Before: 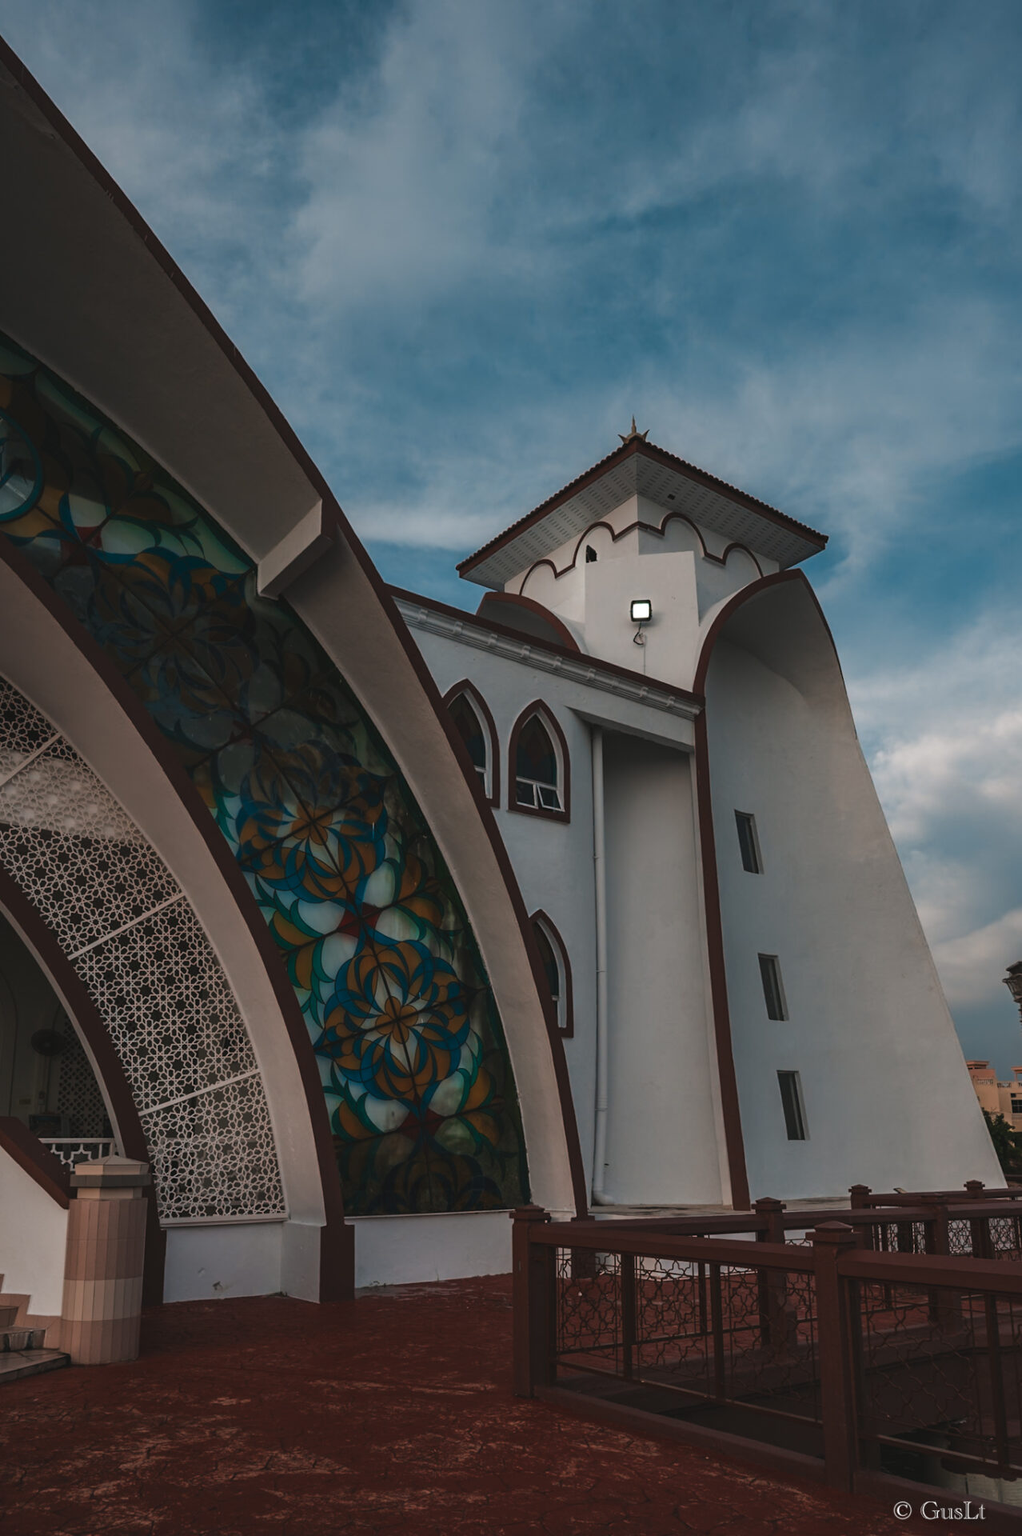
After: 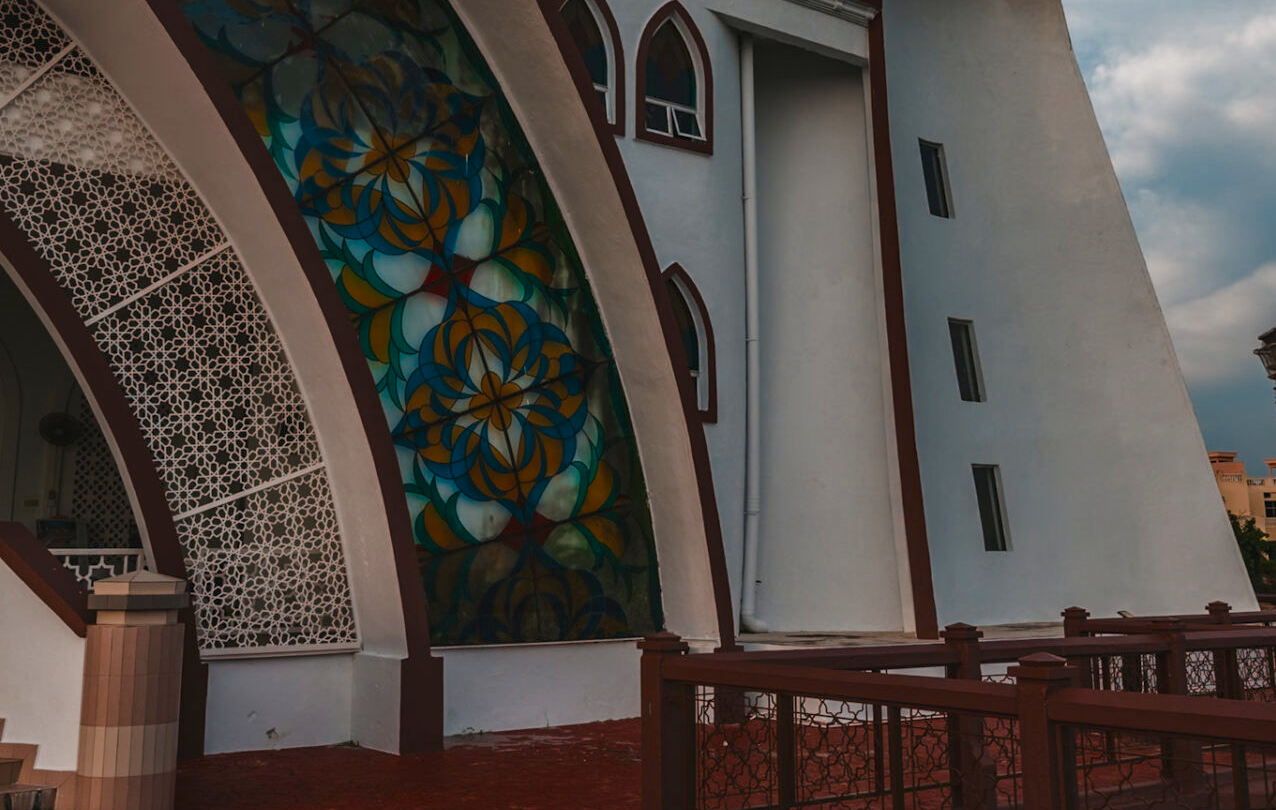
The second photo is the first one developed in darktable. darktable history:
local contrast: on, module defaults
crop: top 45.551%, bottom 12.262%
color balance rgb: perceptual saturation grading › global saturation 20%, perceptual saturation grading › highlights -25%, perceptual saturation grading › shadows 50%
